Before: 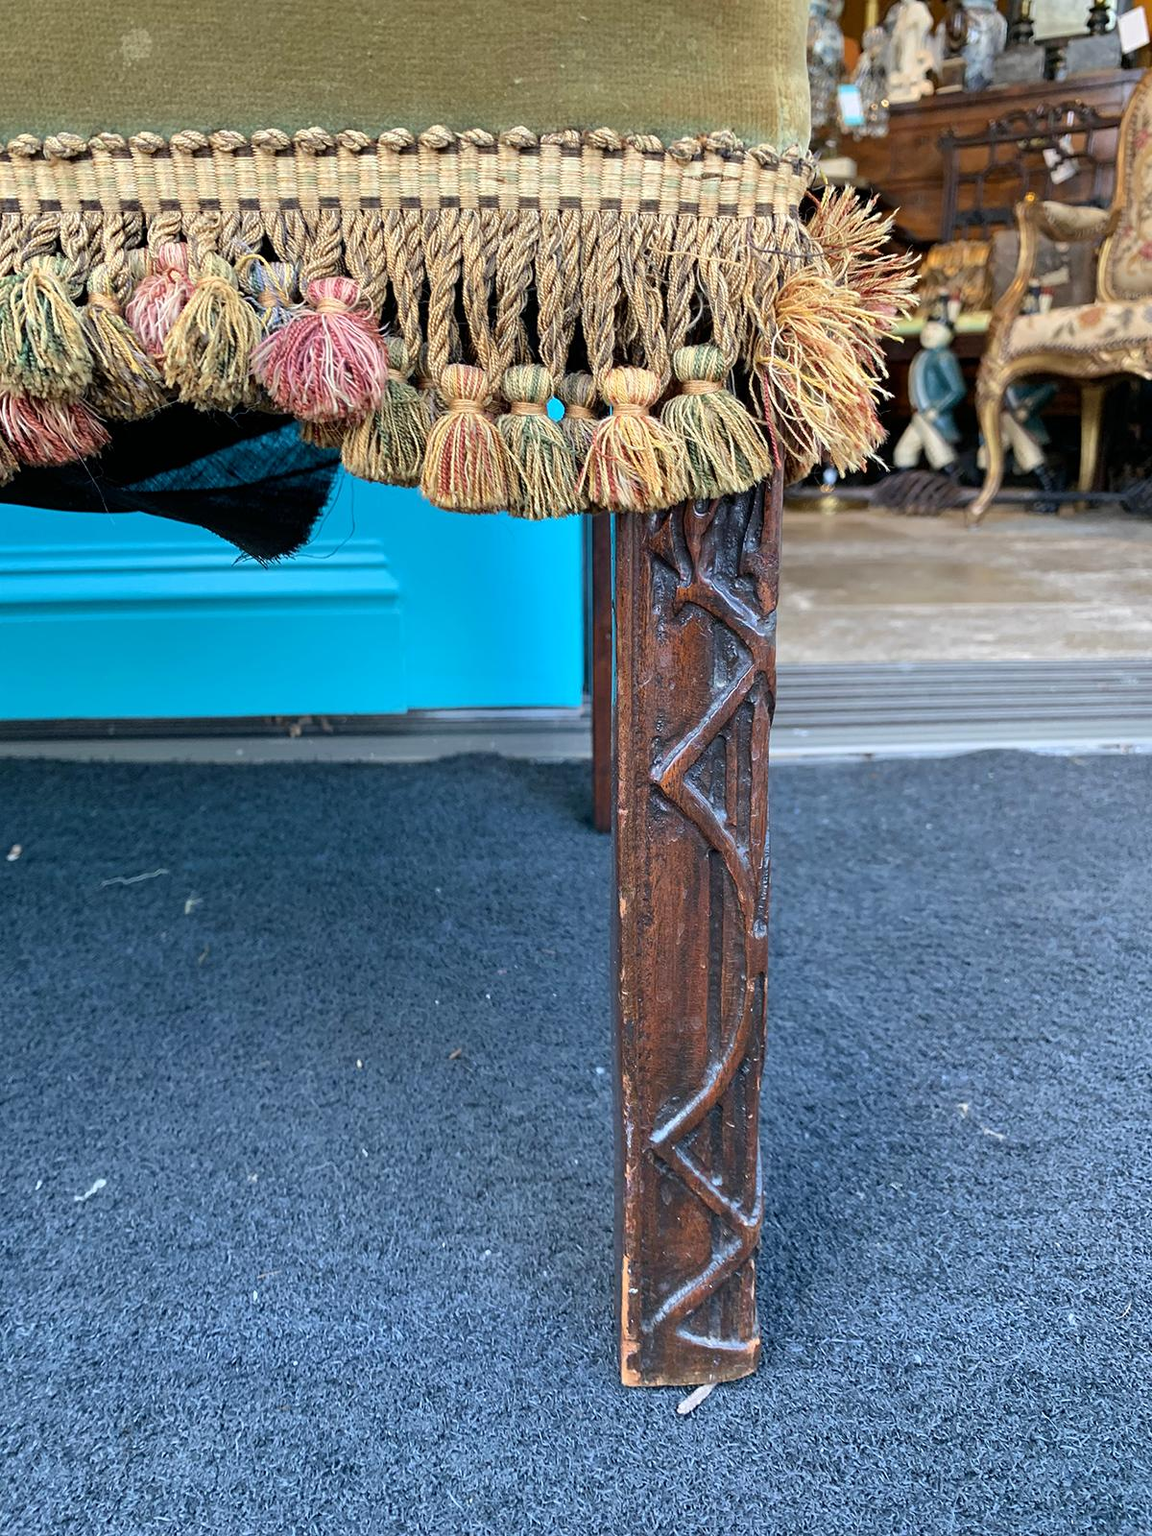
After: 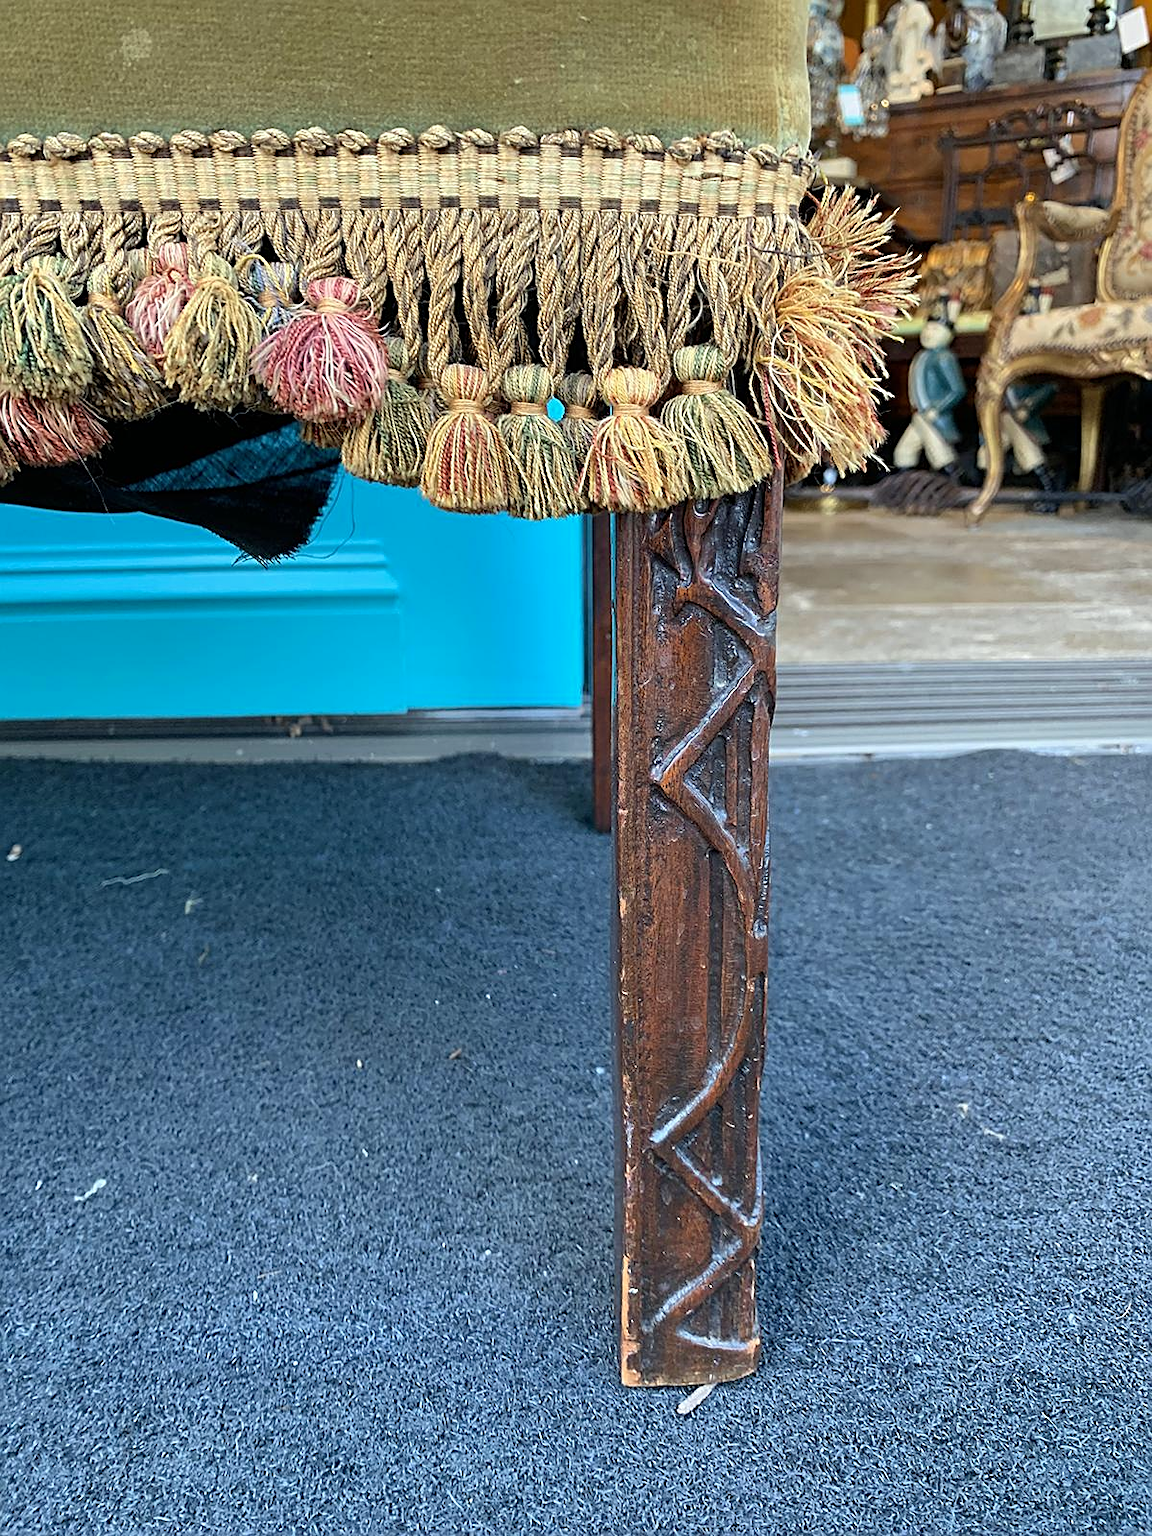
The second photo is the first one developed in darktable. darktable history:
color correction: highlights a* -2.68, highlights b* 2.57
sharpen: on, module defaults
